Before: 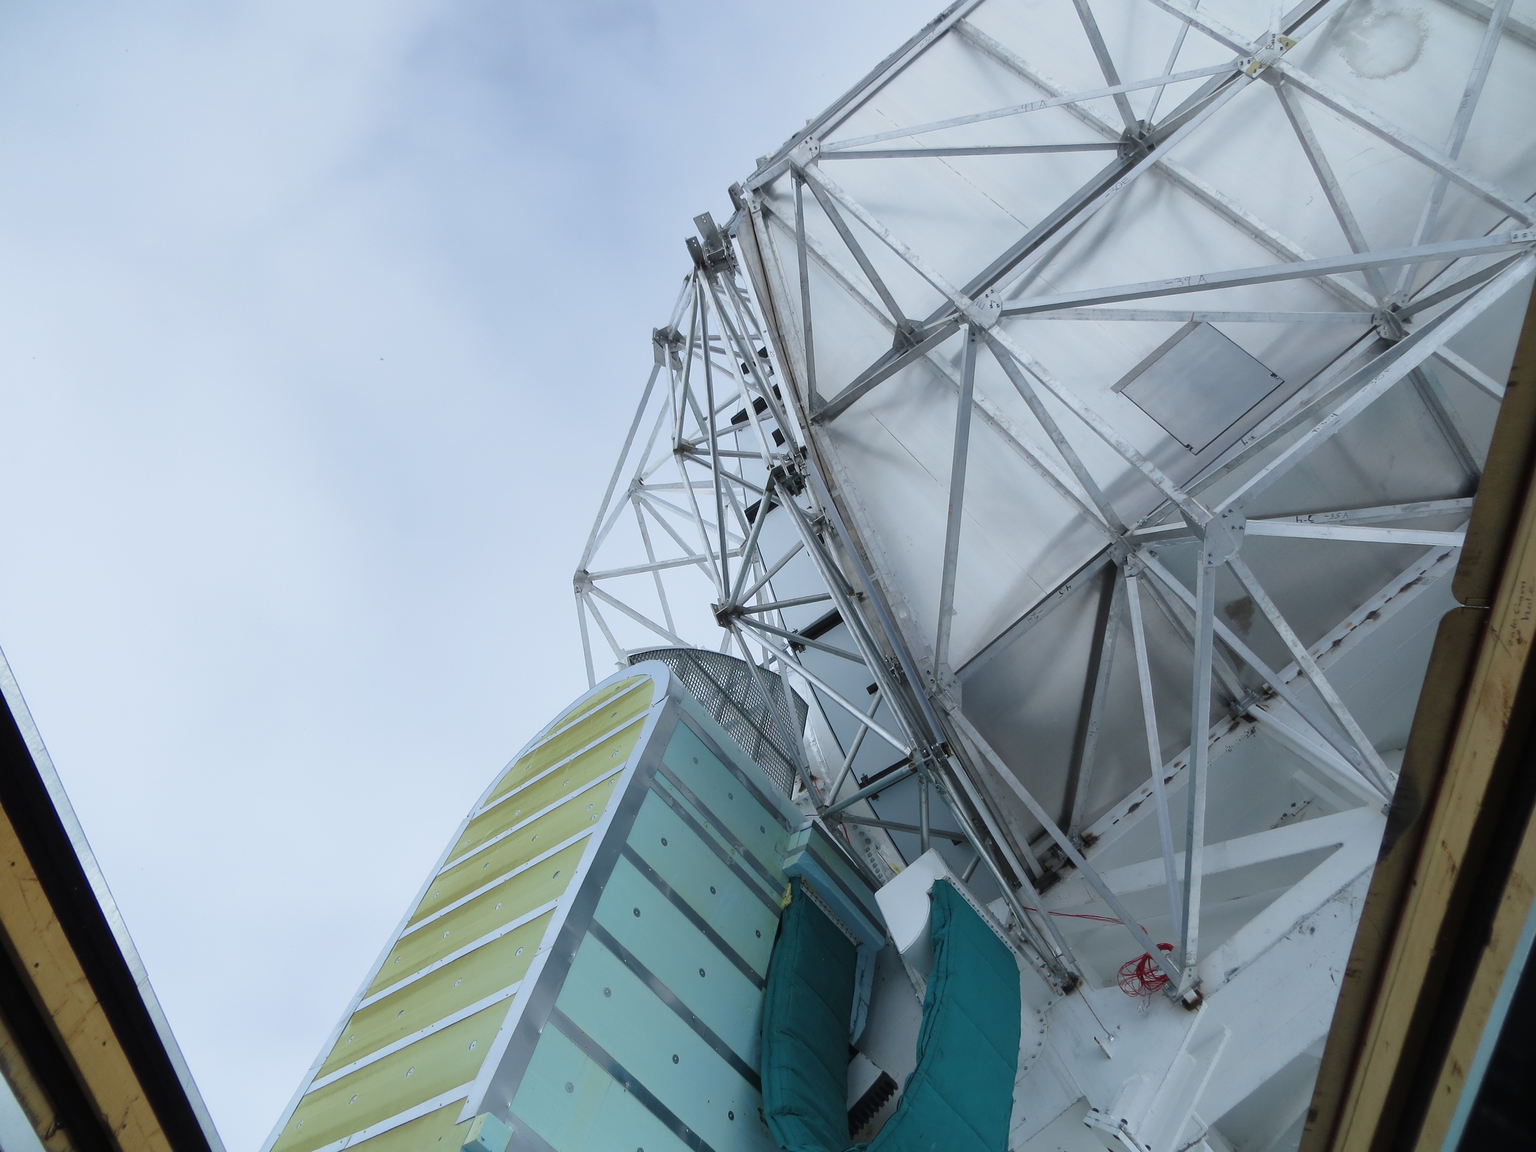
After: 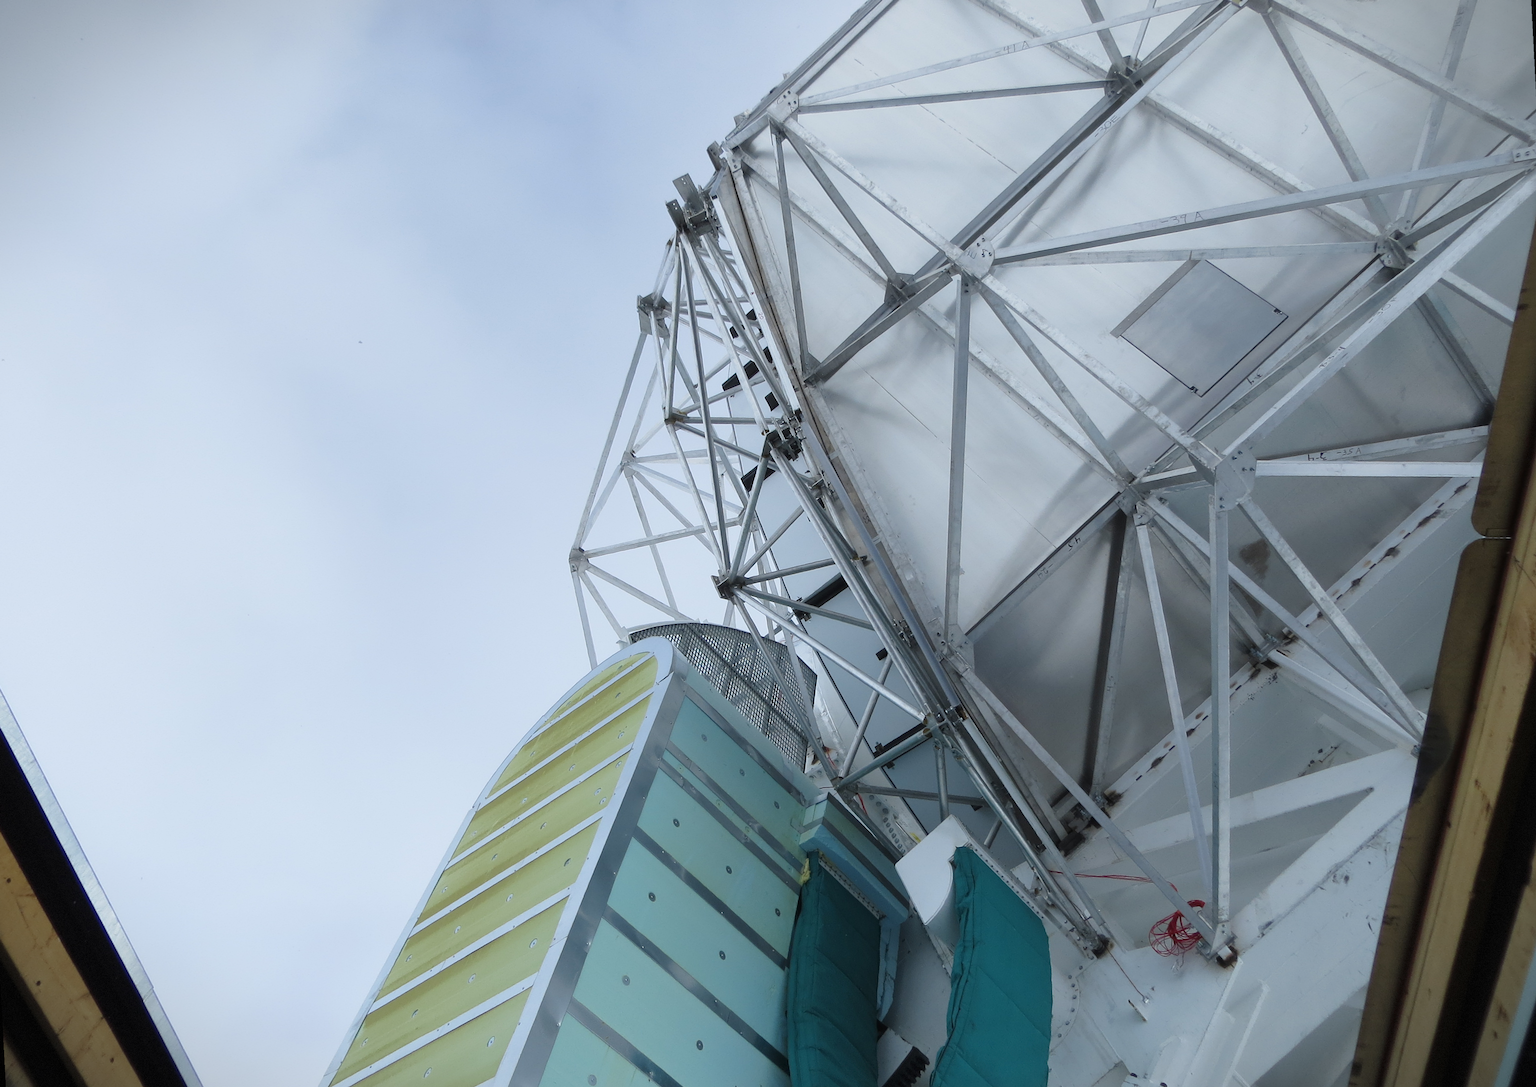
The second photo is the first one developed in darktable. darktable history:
vignetting: fall-off start 100%, brightness -0.406, saturation -0.3, width/height ratio 1.324, dithering 8-bit output, unbound false
rotate and perspective: rotation -3°, crop left 0.031, crop right 0.968, crop top 0.07, crop bottom 0.93
